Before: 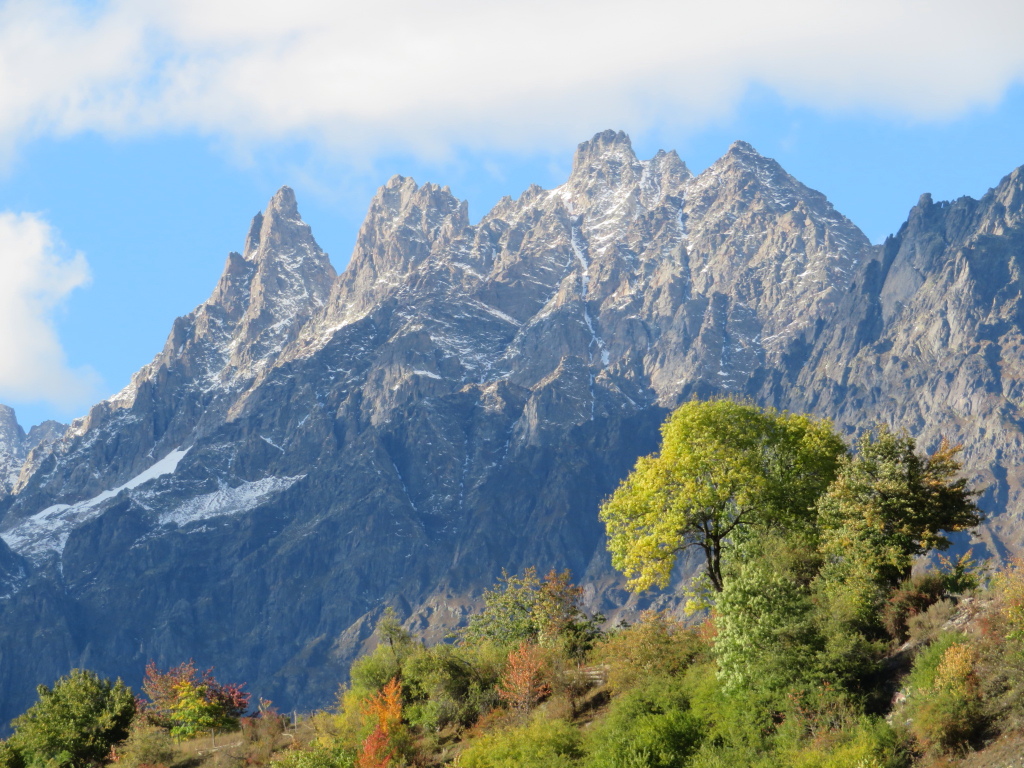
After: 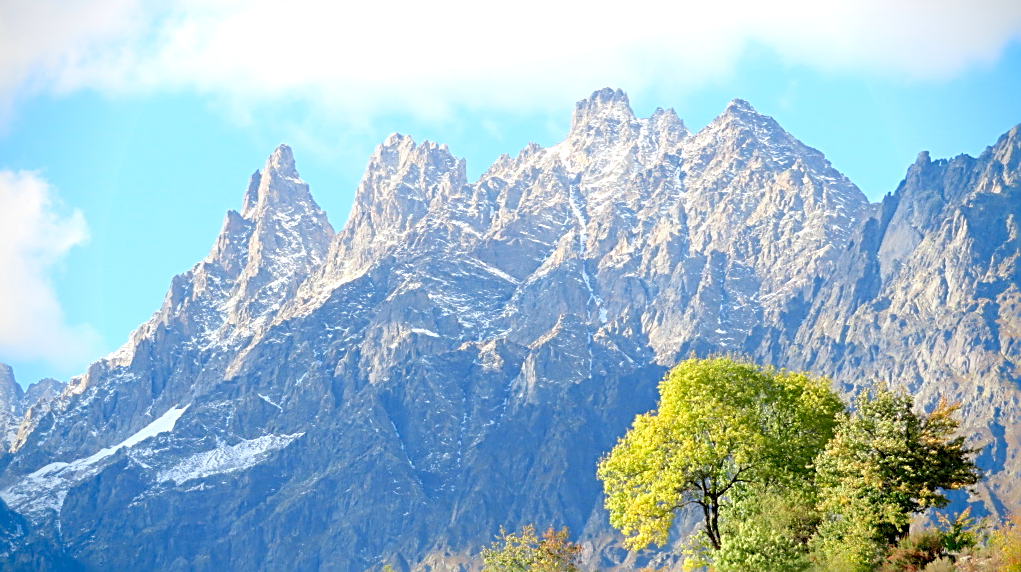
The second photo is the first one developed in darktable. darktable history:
crop: left 0.273%, top 5.55%, bottom 19.909%
sharpen: radius 2.55, amount 0.652
vignetting: saturation 0.38, unbound false
exposure: black level correction 0.004, exposure 0.417 EV, compensate exposure bias true, compensate highlight preservation false
levels: levels [0, 0.43, 0.984]
shadows and highlights: shadows 43.04, highlights 6.74
